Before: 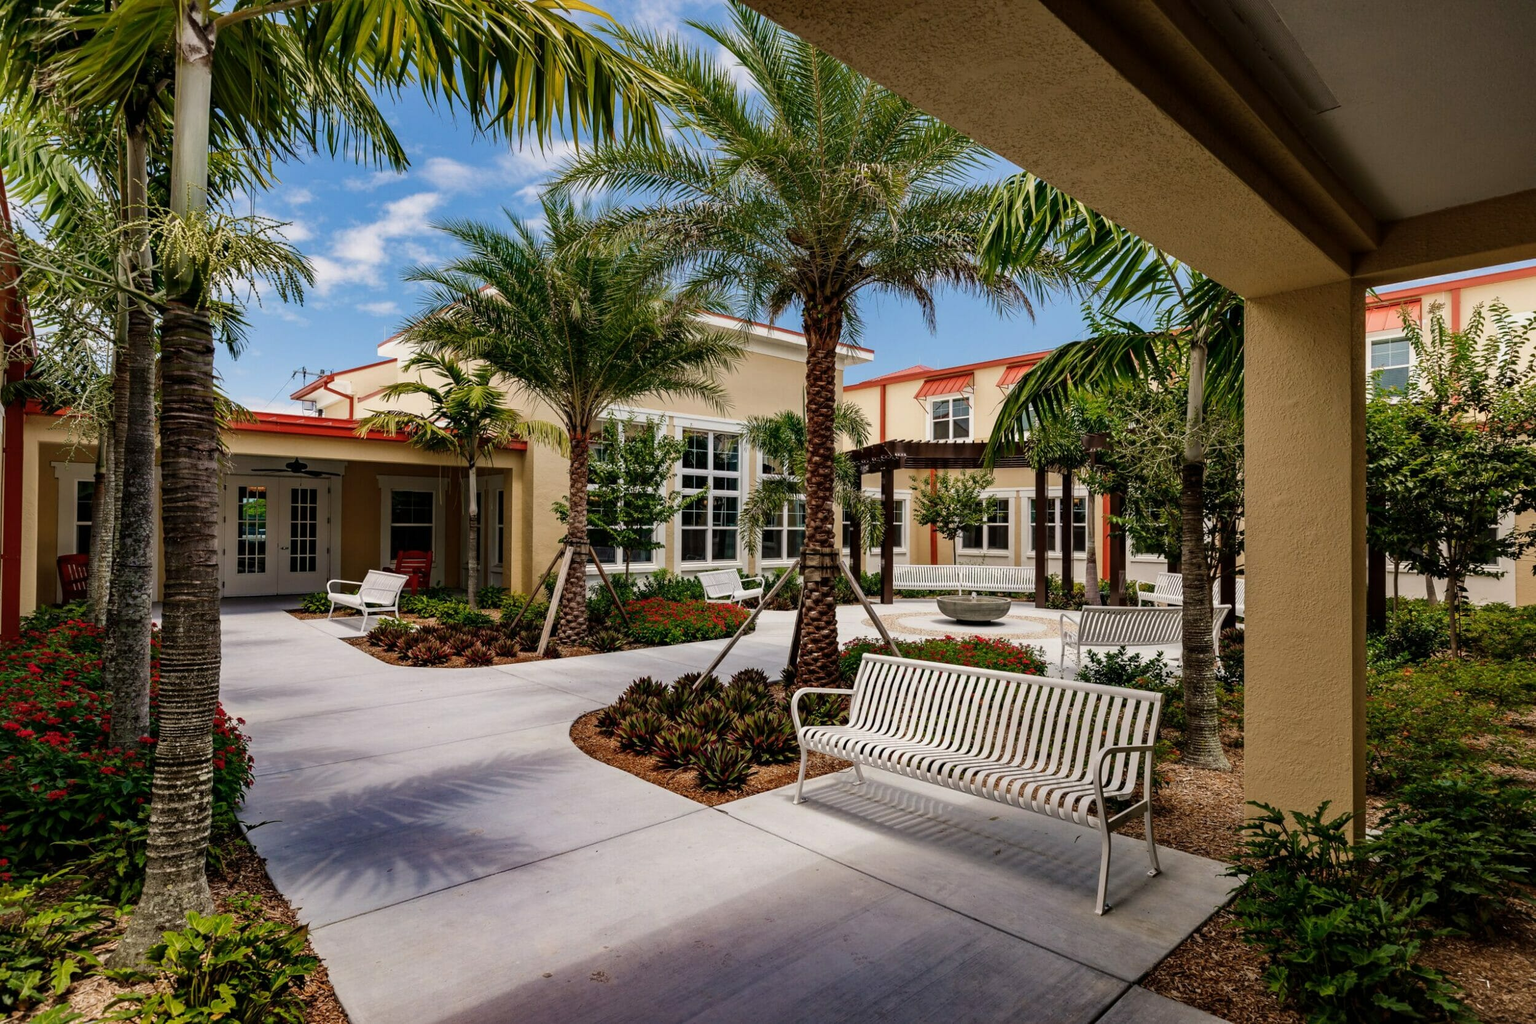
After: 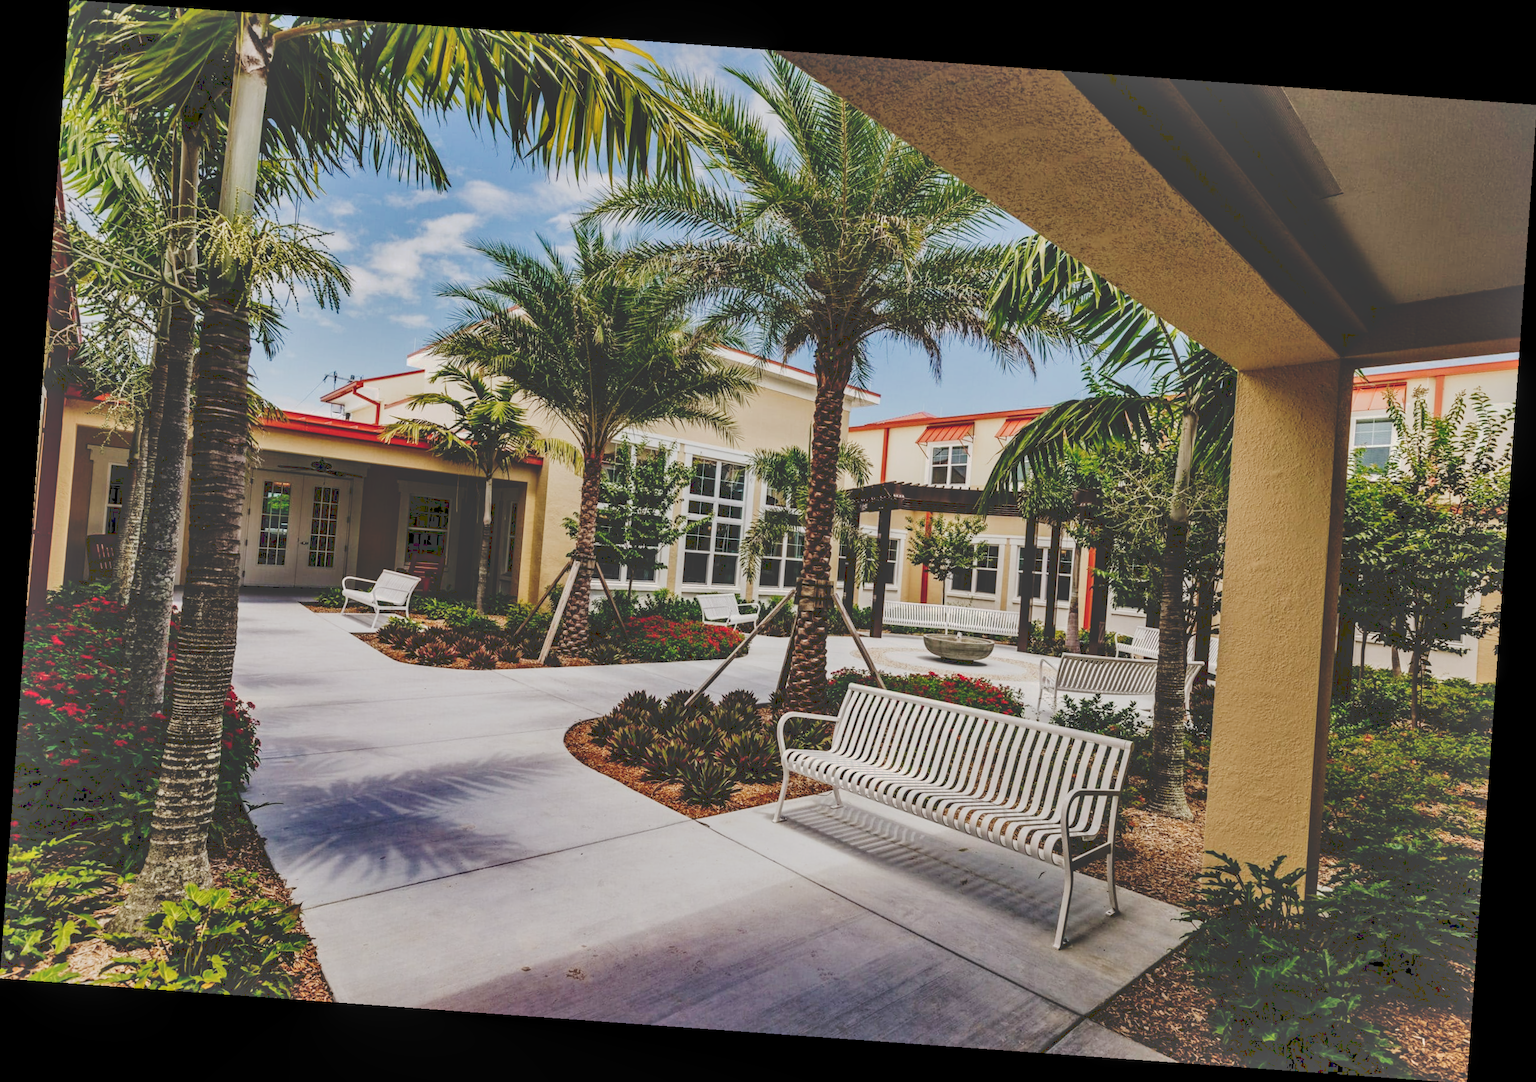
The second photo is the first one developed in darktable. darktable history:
rotate and perspective: rotation 4.1°, automatic cropping off
shadows and highlights: shadows 43.71, white point adjustment -1.46, soften with gaussian
local contrast: on, module defaults
tone curve: curves: ch0 [(0, 0) (0.003, 0.232) (0.011, 0.232) (0.025, 0.232) (0.044, 0.233) (0.069, 0.234) (0.1, 0.237) (0.136, 0.247) (0.177, 0.258) (0.224, 0.283) (0.277, 0.332) (0.335, 0.401) (0.399, 0.483) (0.468, 0.56) (0.543, 0.637) (0.623, 0.706) (0.709, 0.764) (0.801, 0.816) (0.898, 0.859) (1, 1)], preserve colors none
